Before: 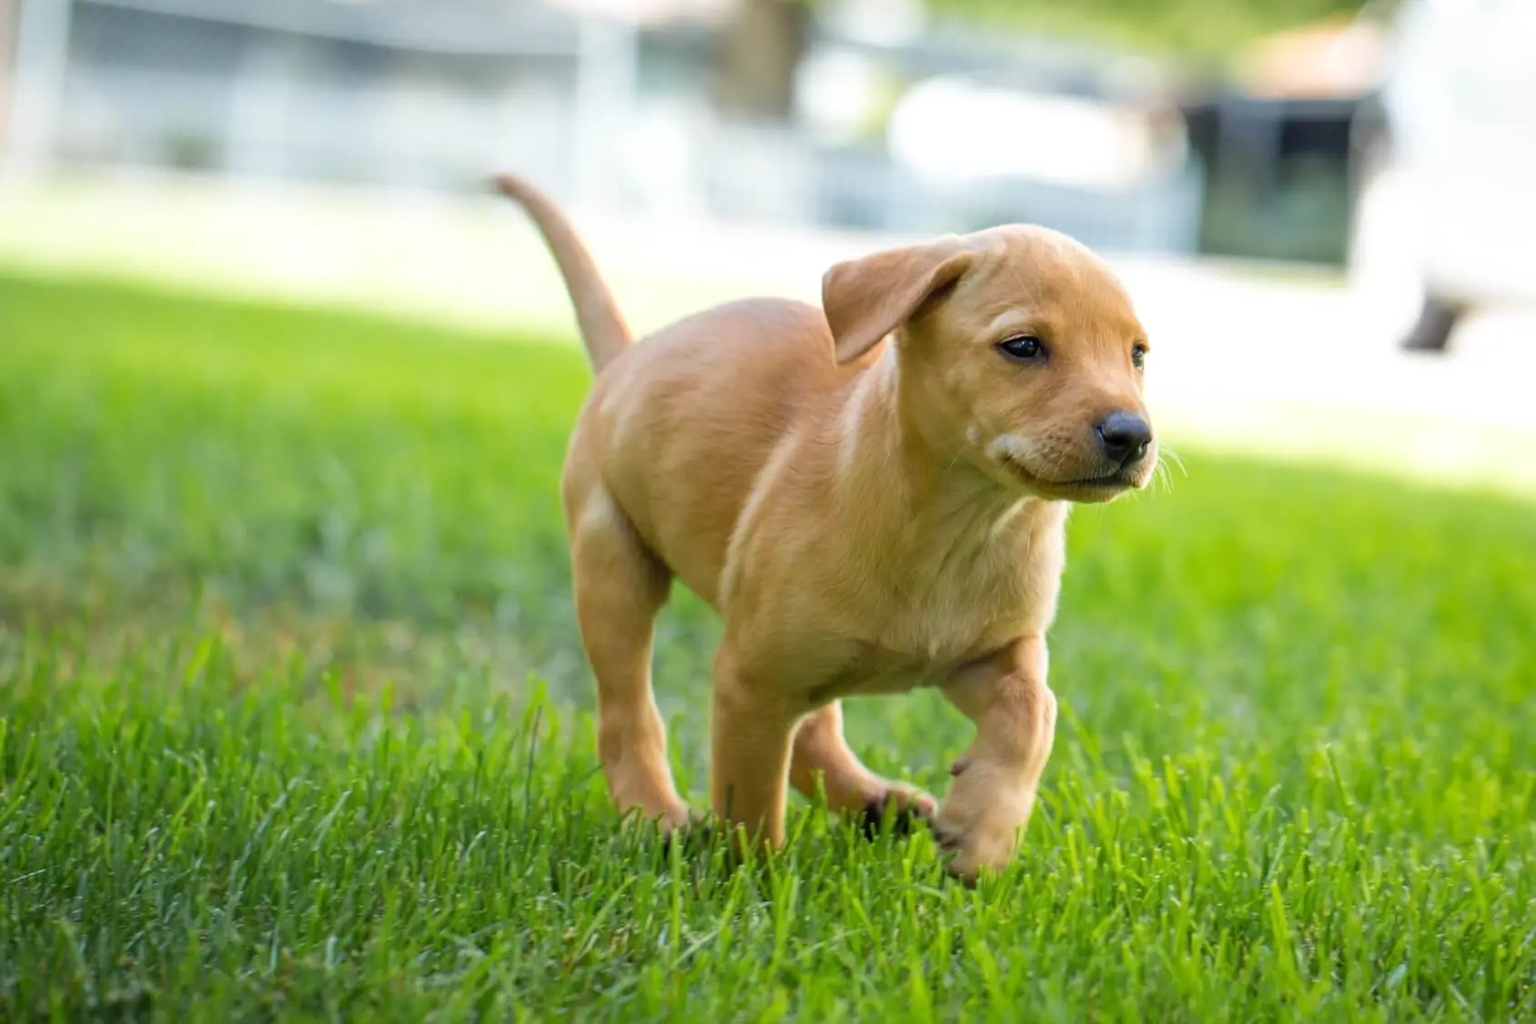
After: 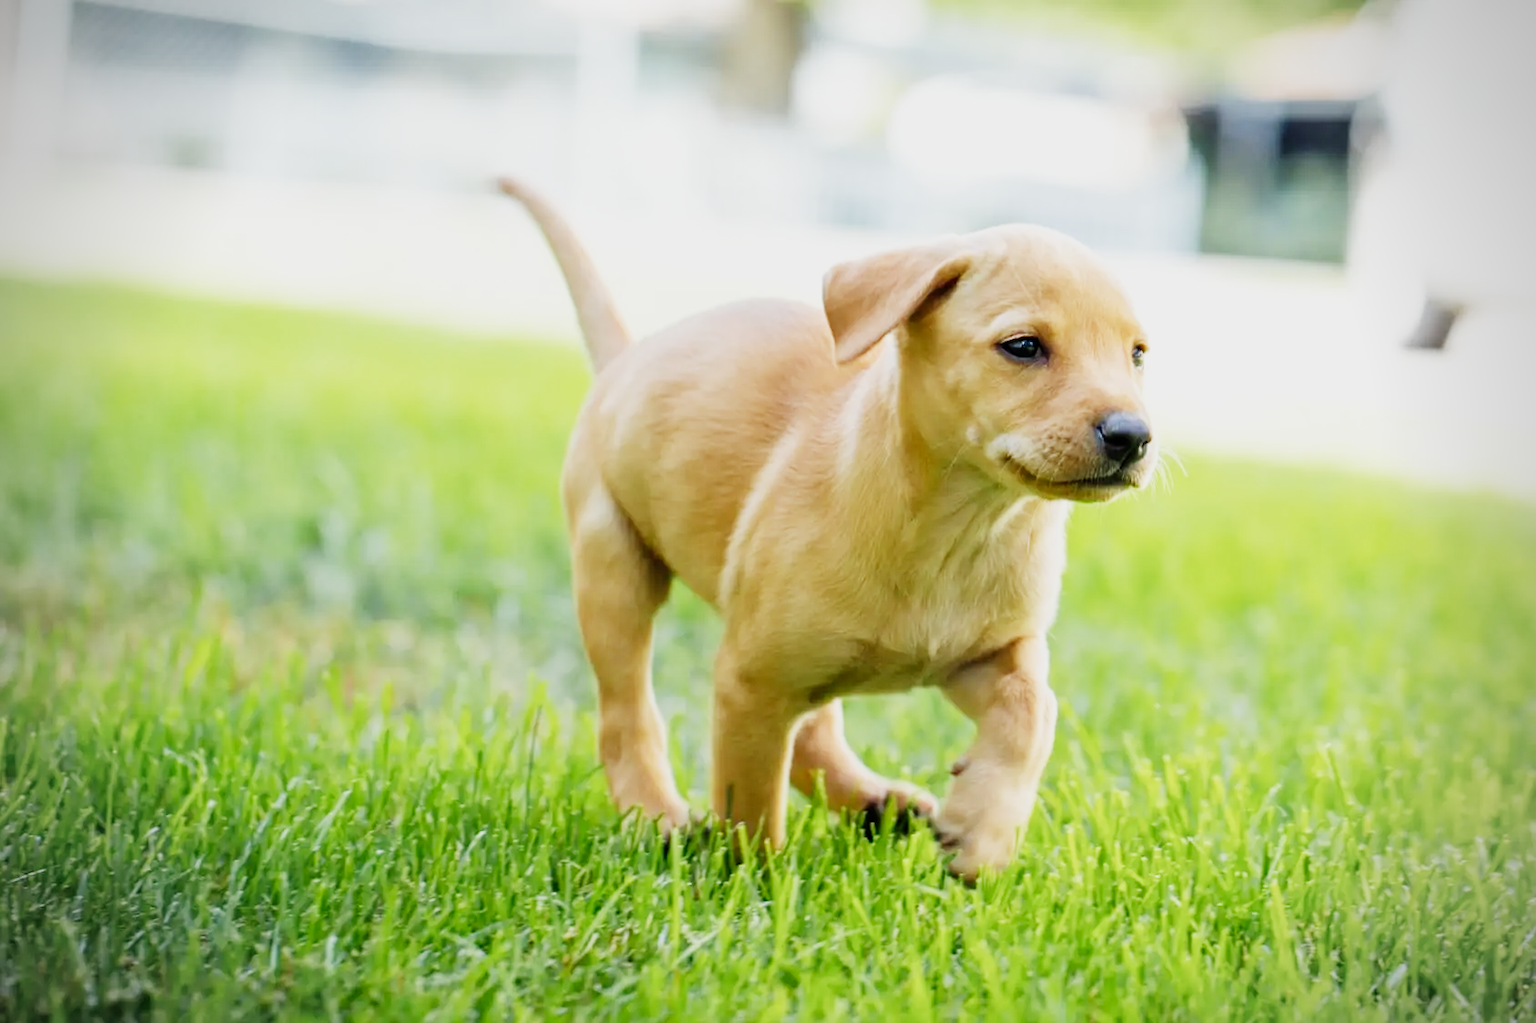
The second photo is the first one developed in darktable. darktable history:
vignetting: unbound false
exposure: exposure 0.95 EV, compensate highlight preservation false
sigmoid: skew -0.2, preserve hue 0%, red attenuation 0.1, red rotation 0.035, green attenuation 0.1, green rotation -0.017, blue attenuation 0.15, blue rotation -0.052, base primaries Rec2020
